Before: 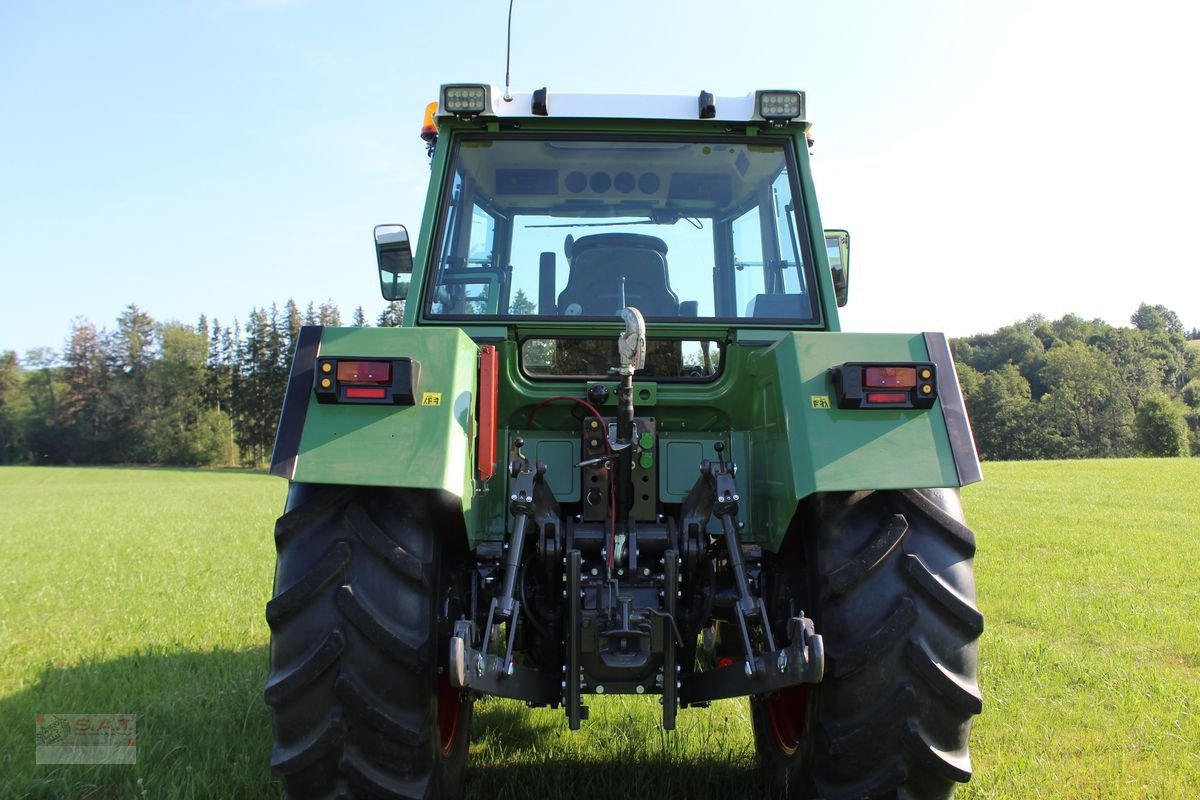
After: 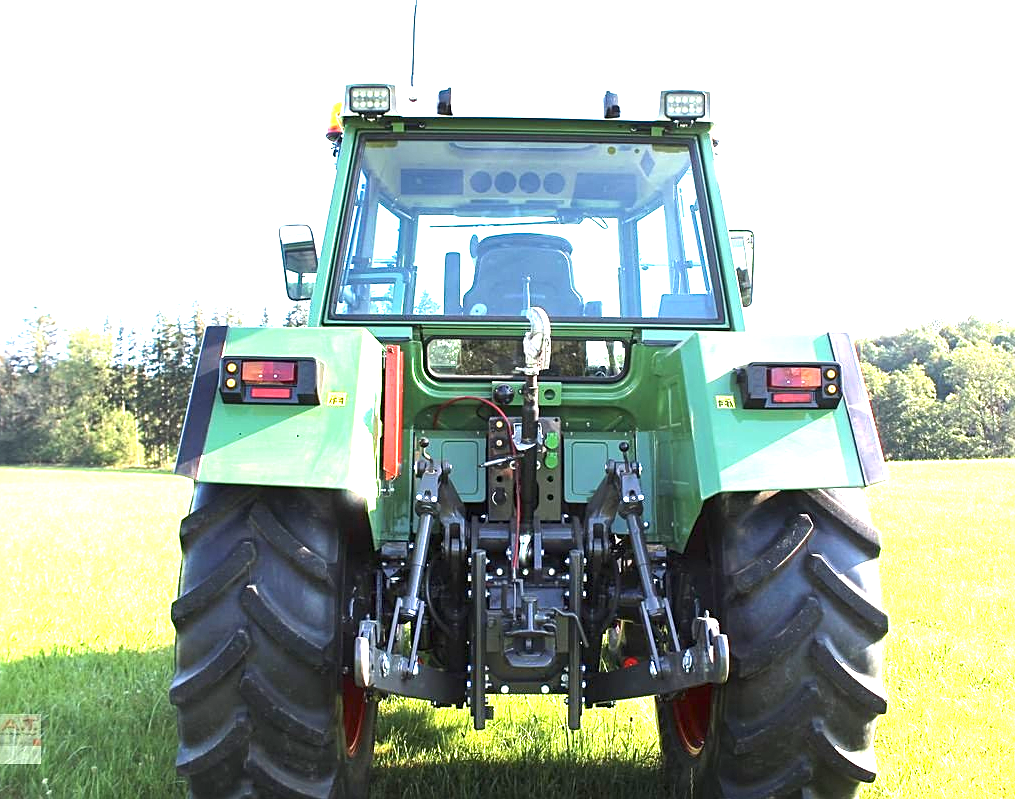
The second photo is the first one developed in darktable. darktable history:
sharpen: amount 0.491
exposure: exposure 2.012 EV, compensate highlight preservation false
crop: left 7.958%, right 7.44%
